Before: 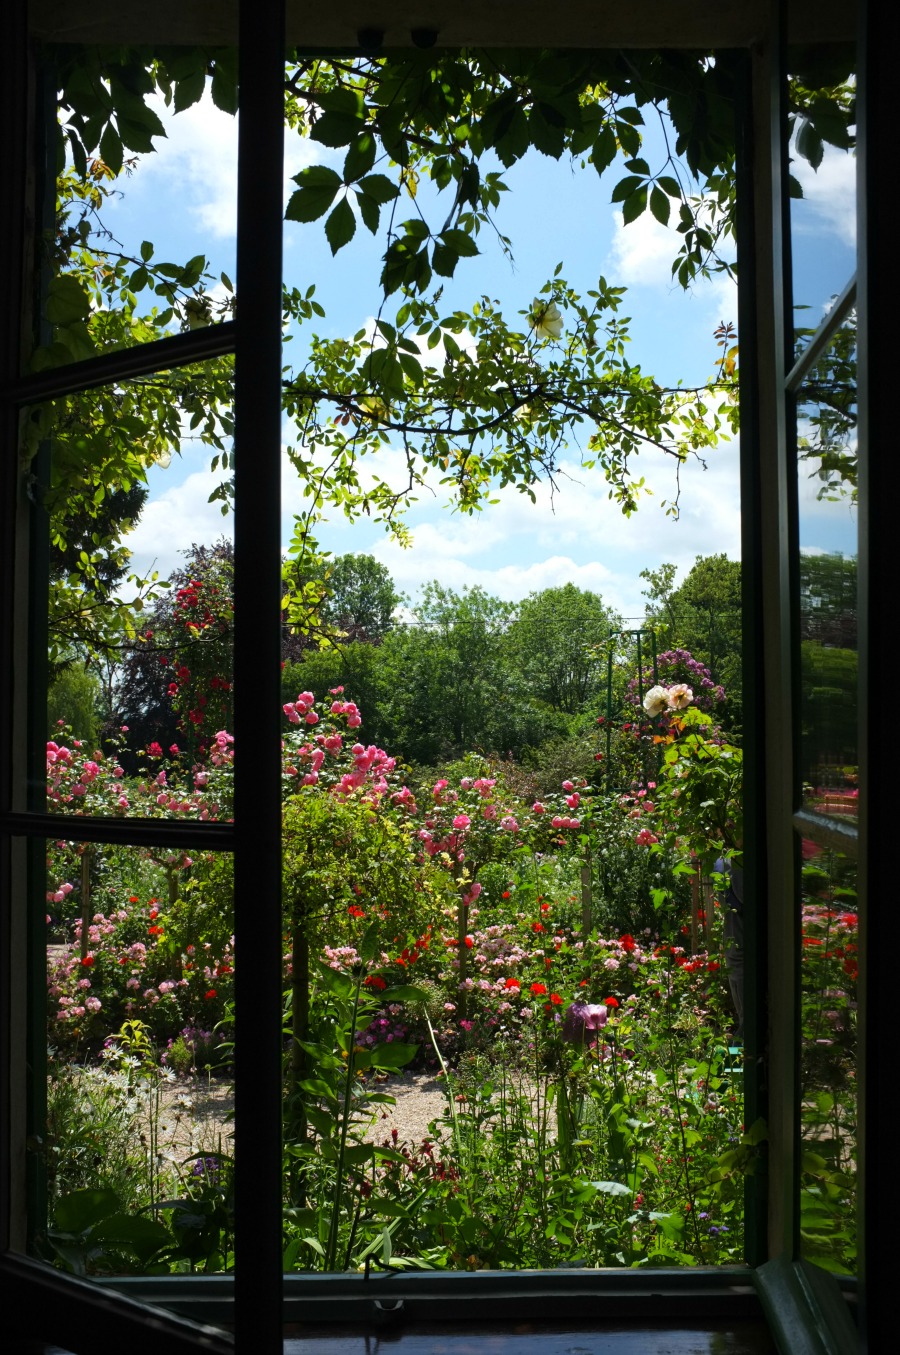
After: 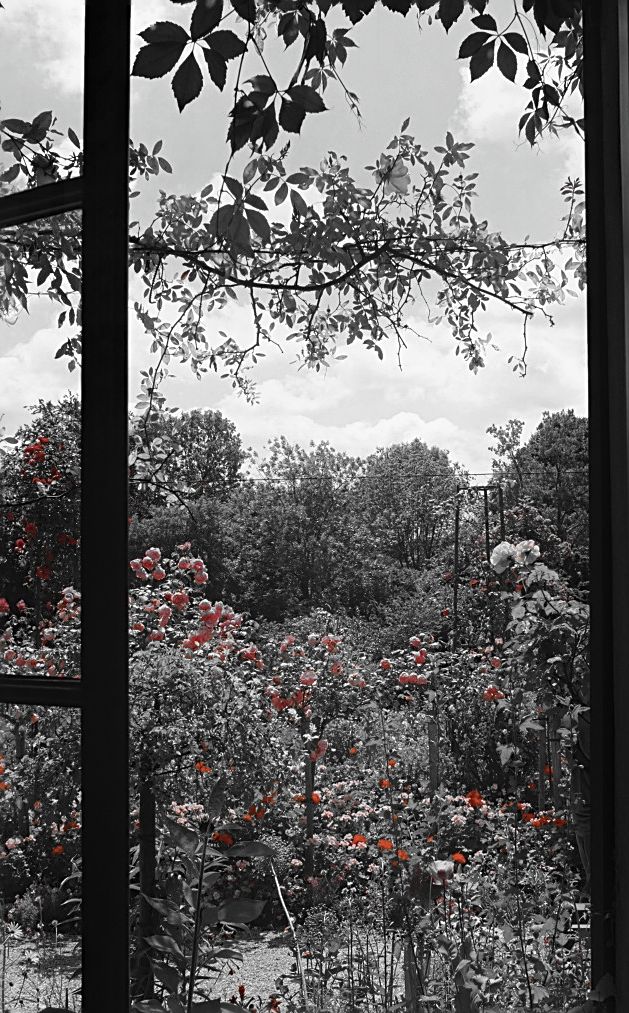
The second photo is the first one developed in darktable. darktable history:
color zones: curves: ch1 [(0, 0.006) (0.094, 0.285) (0.171, 0.001) (0.429, 0.001) (0.571, 0.003) (0.714, 0.004) (0.857, 0.004) (1, 0.006)]
crop and rotate: left 17.046%, top 10.659%, right 12.989%, bottom 14.553%
contrast brightness saturation: brightness -0.02, saturation 0.35
contrast equalizer: y [[0.439, 0.44, 0.442, 0.457, 0.493, 0.498], [0.5 ×6], [0.5 ×6], [0 ×6], [0 ×6]]
sharpen: on, module defaults
haze removal: compatibility mode true, adaptive false
